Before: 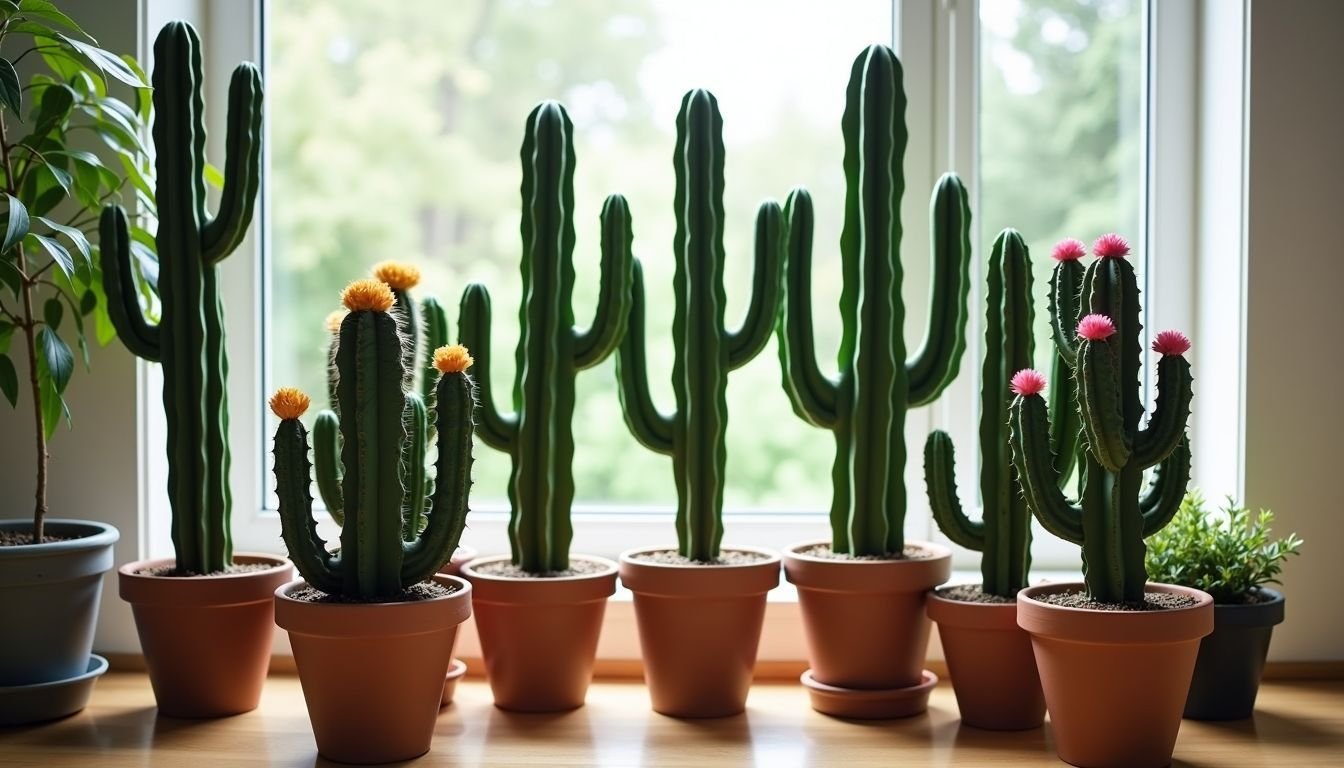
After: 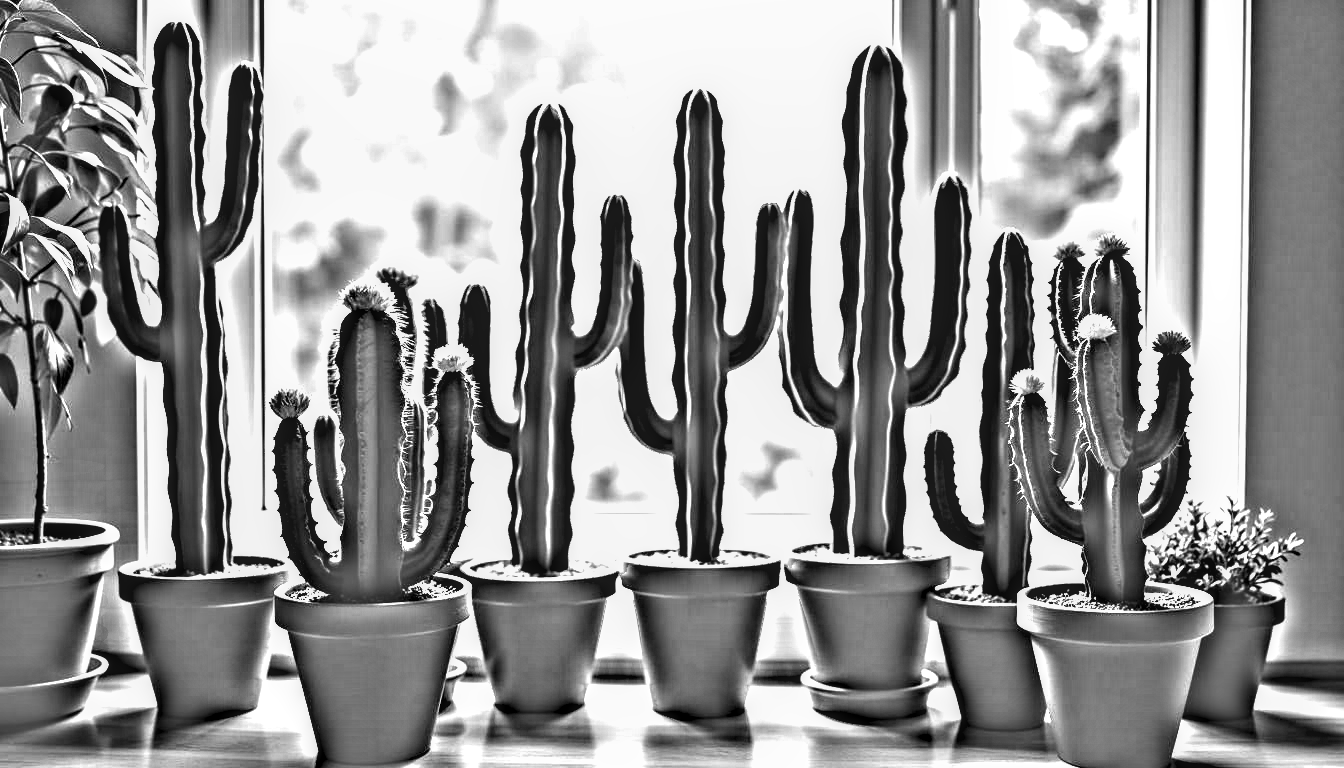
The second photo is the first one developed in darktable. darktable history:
highpass: on, module defaults
contrast equalizer: y [[0.536, 0.565, 0.581, 0.516, 0.52, 0.491], [0.5 ×6], [0.5 ×6], [0 ×6], [0 ×6]]
local contrast: on, module defaults
exposure: black level correction 0.001, exposure 0.5 EV, compensate exposure bias true, compensate highlight preservation false
white balance: red 1.08, blue 0.791
tone equalizer: -8 EV -0.75 EV, -7 EV -0.7 EV, -6 EV -0.6 EV, -5 EV -0.4 EV, -3 EV 0.4 EV, -2 EV 0.6 EV, -1 EV 0.7 EV, +0 EV 0.75 EV, edges refinement/feathering 500, mask exposure compensation -1.57 EV, preserve details no
